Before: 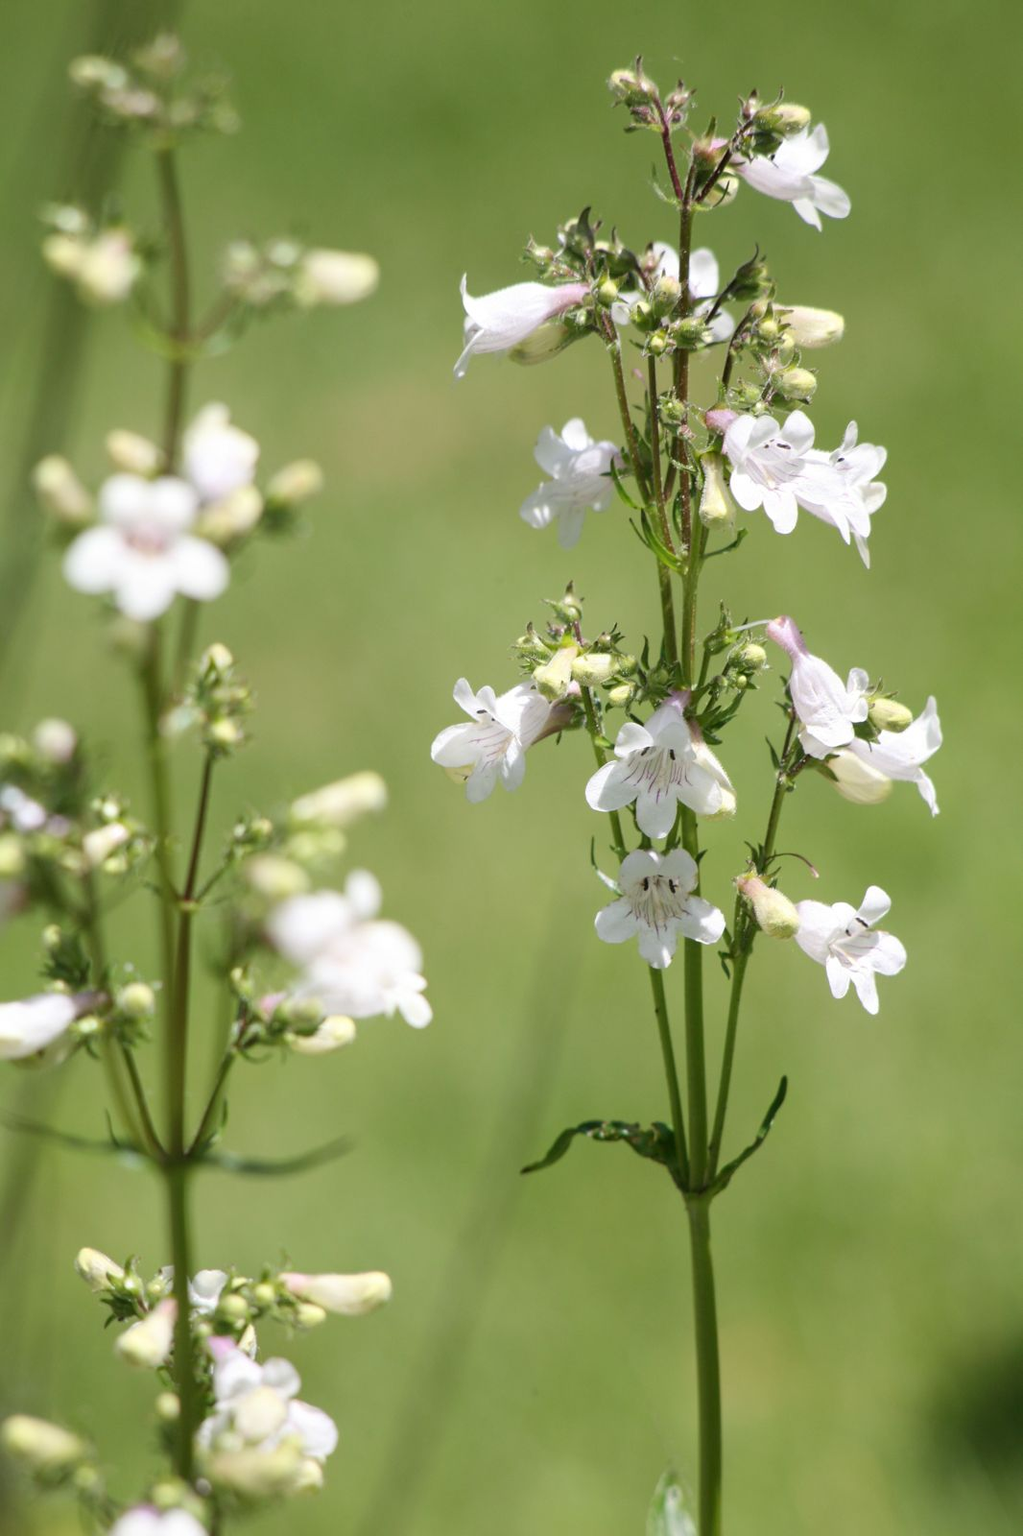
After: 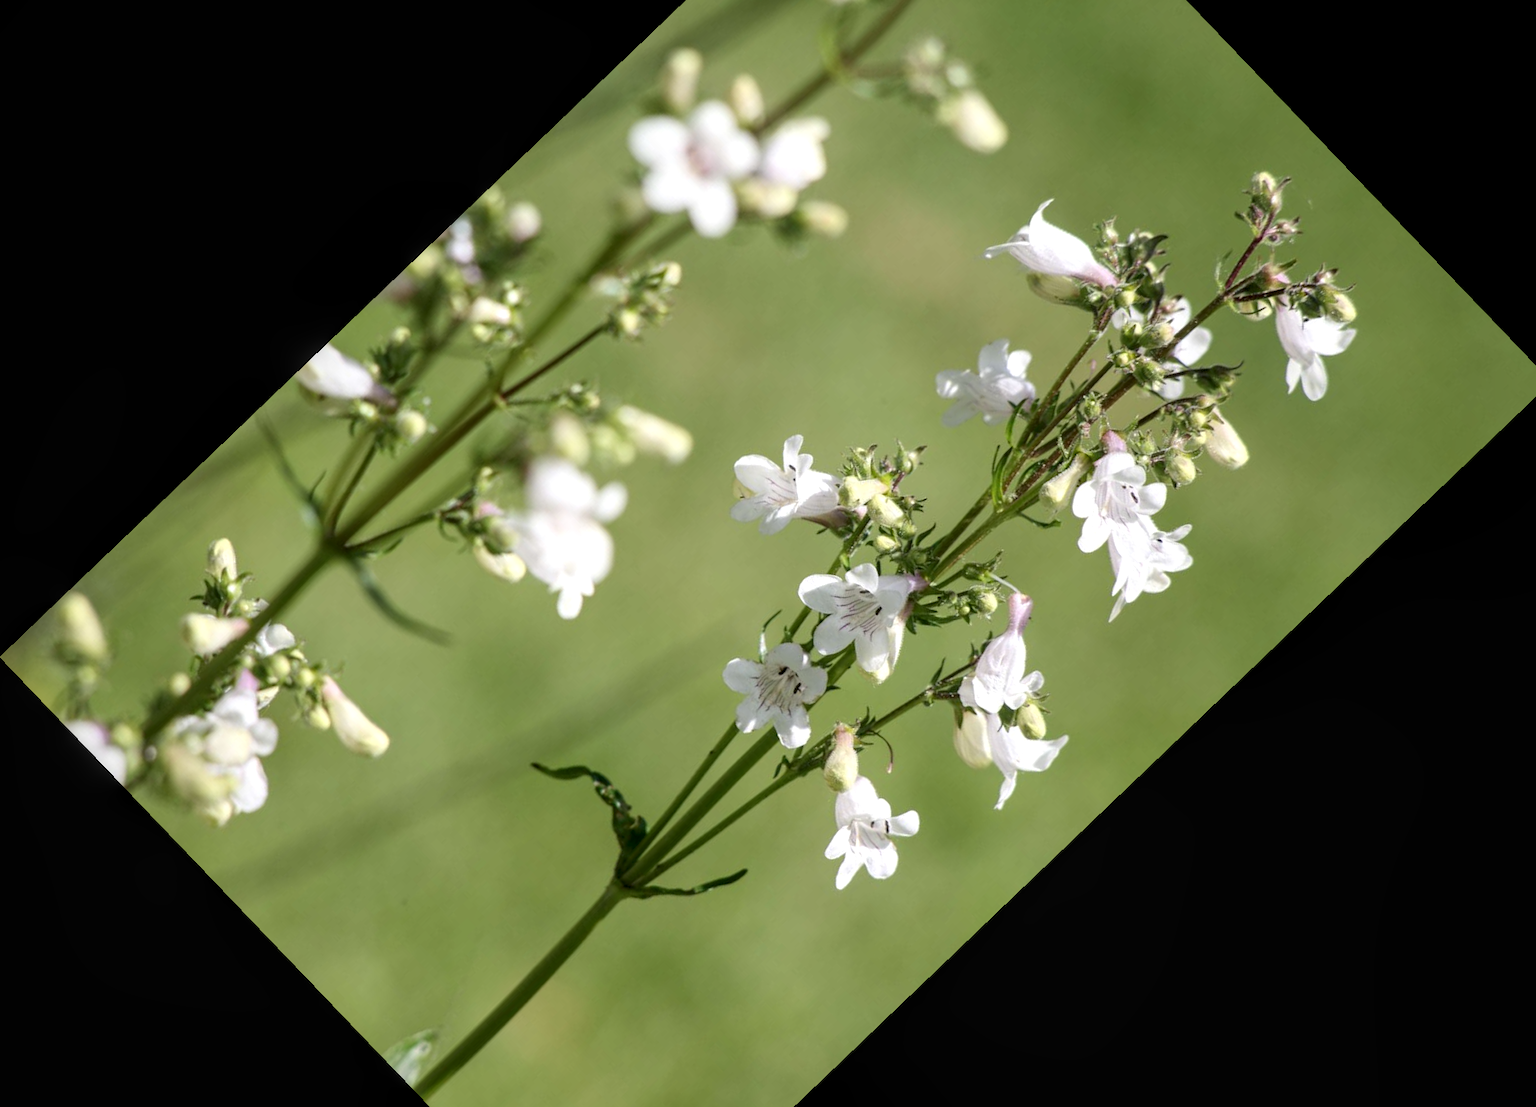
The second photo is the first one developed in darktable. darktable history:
crop and rotate: angle -46.26°, top 16.234%, right 0.912%, bottom 11.704%
local contrast: detail 130%
contrast brightness saturation: saturation -0.05
